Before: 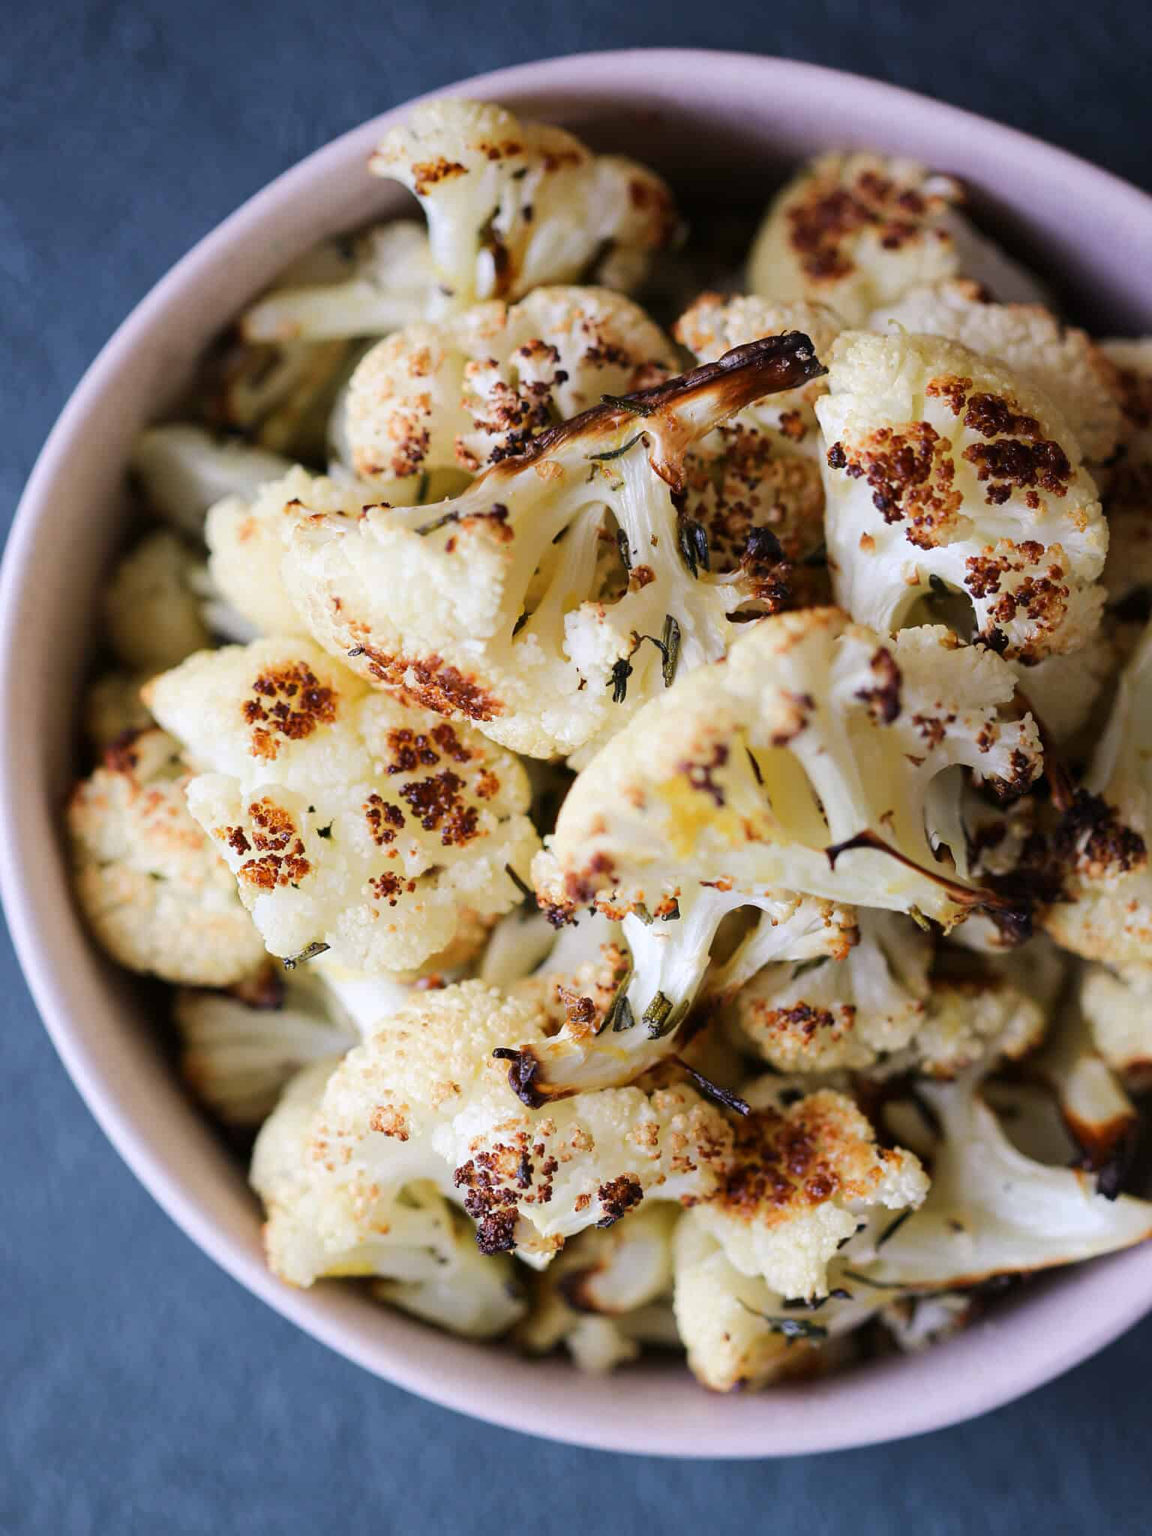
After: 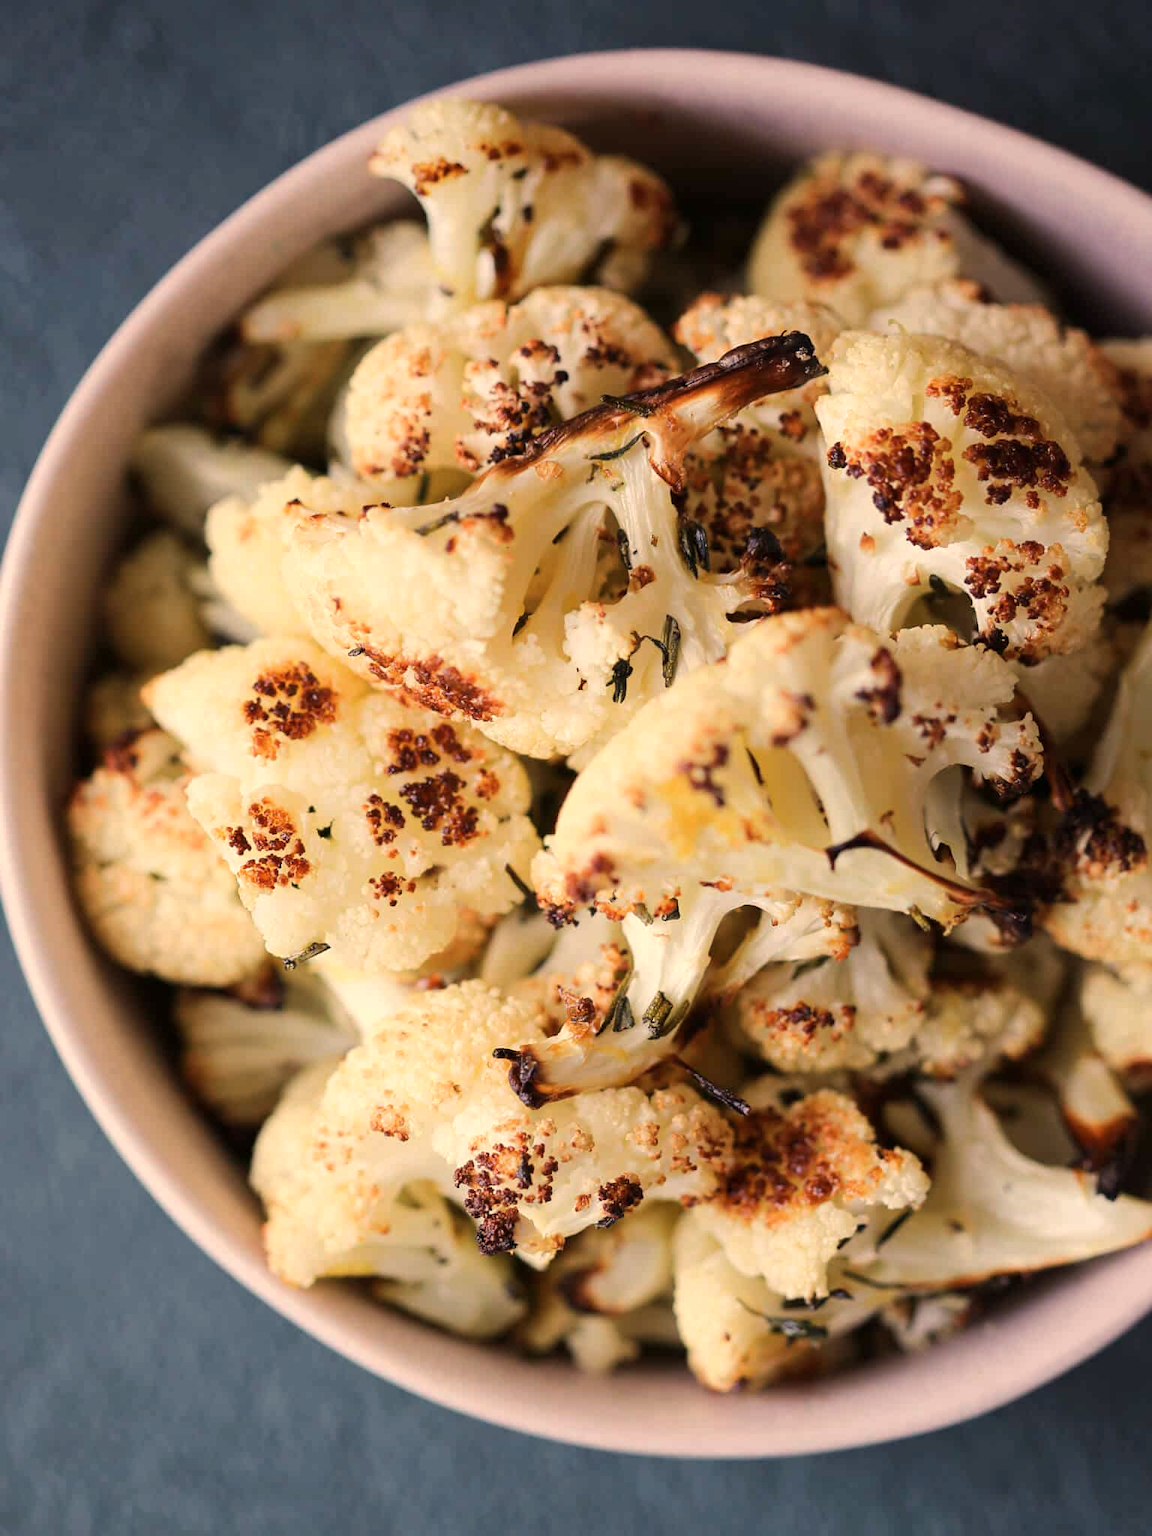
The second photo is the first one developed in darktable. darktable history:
contrast brightness saturation: saturation -0.05
color correction: saturation 0.99
white balance: red 1.138, green 0.996, blue 0.812
